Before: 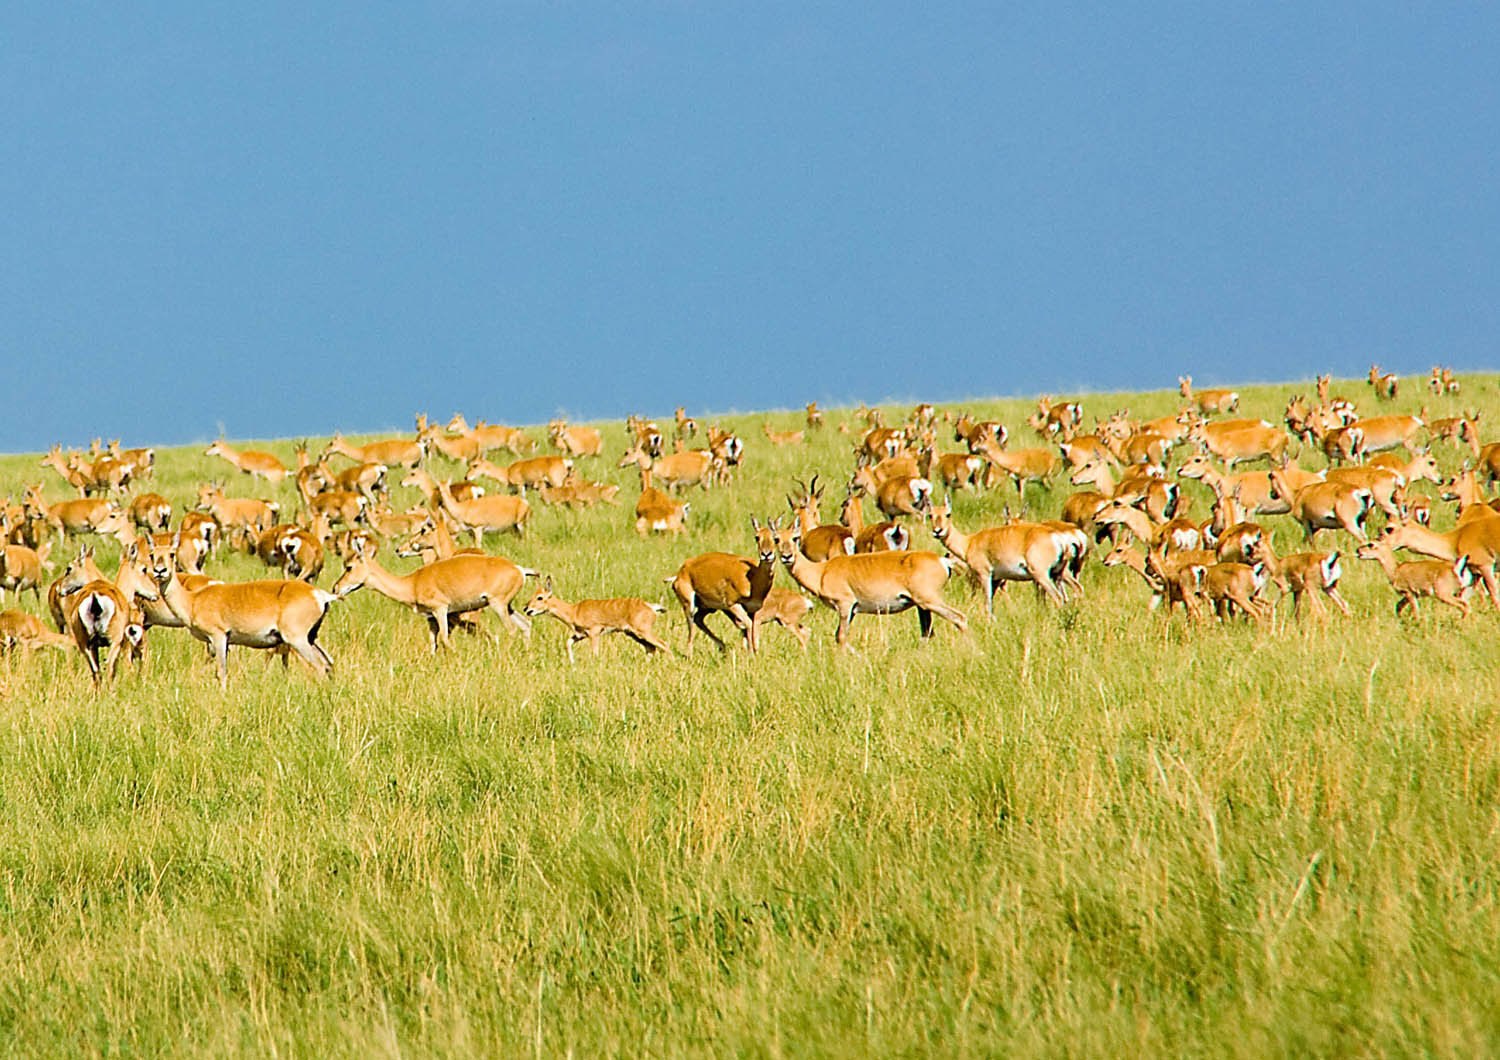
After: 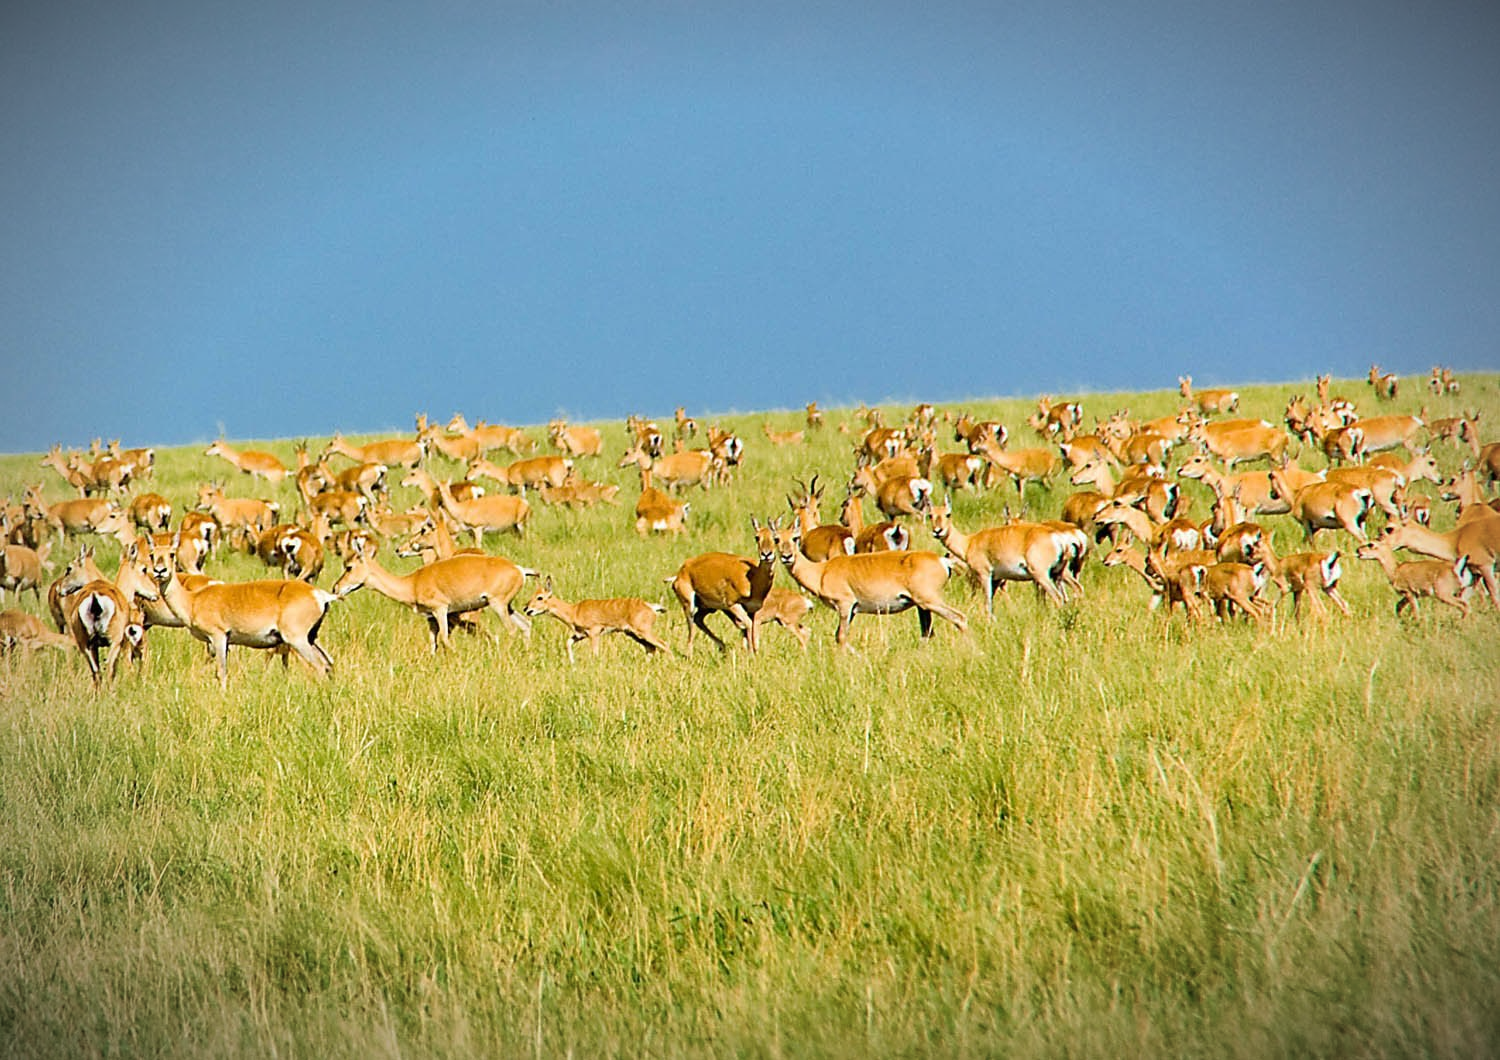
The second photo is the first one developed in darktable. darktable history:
vignetting: fall-off radius 69.86%, brightness -0.861, automatic ratio true
